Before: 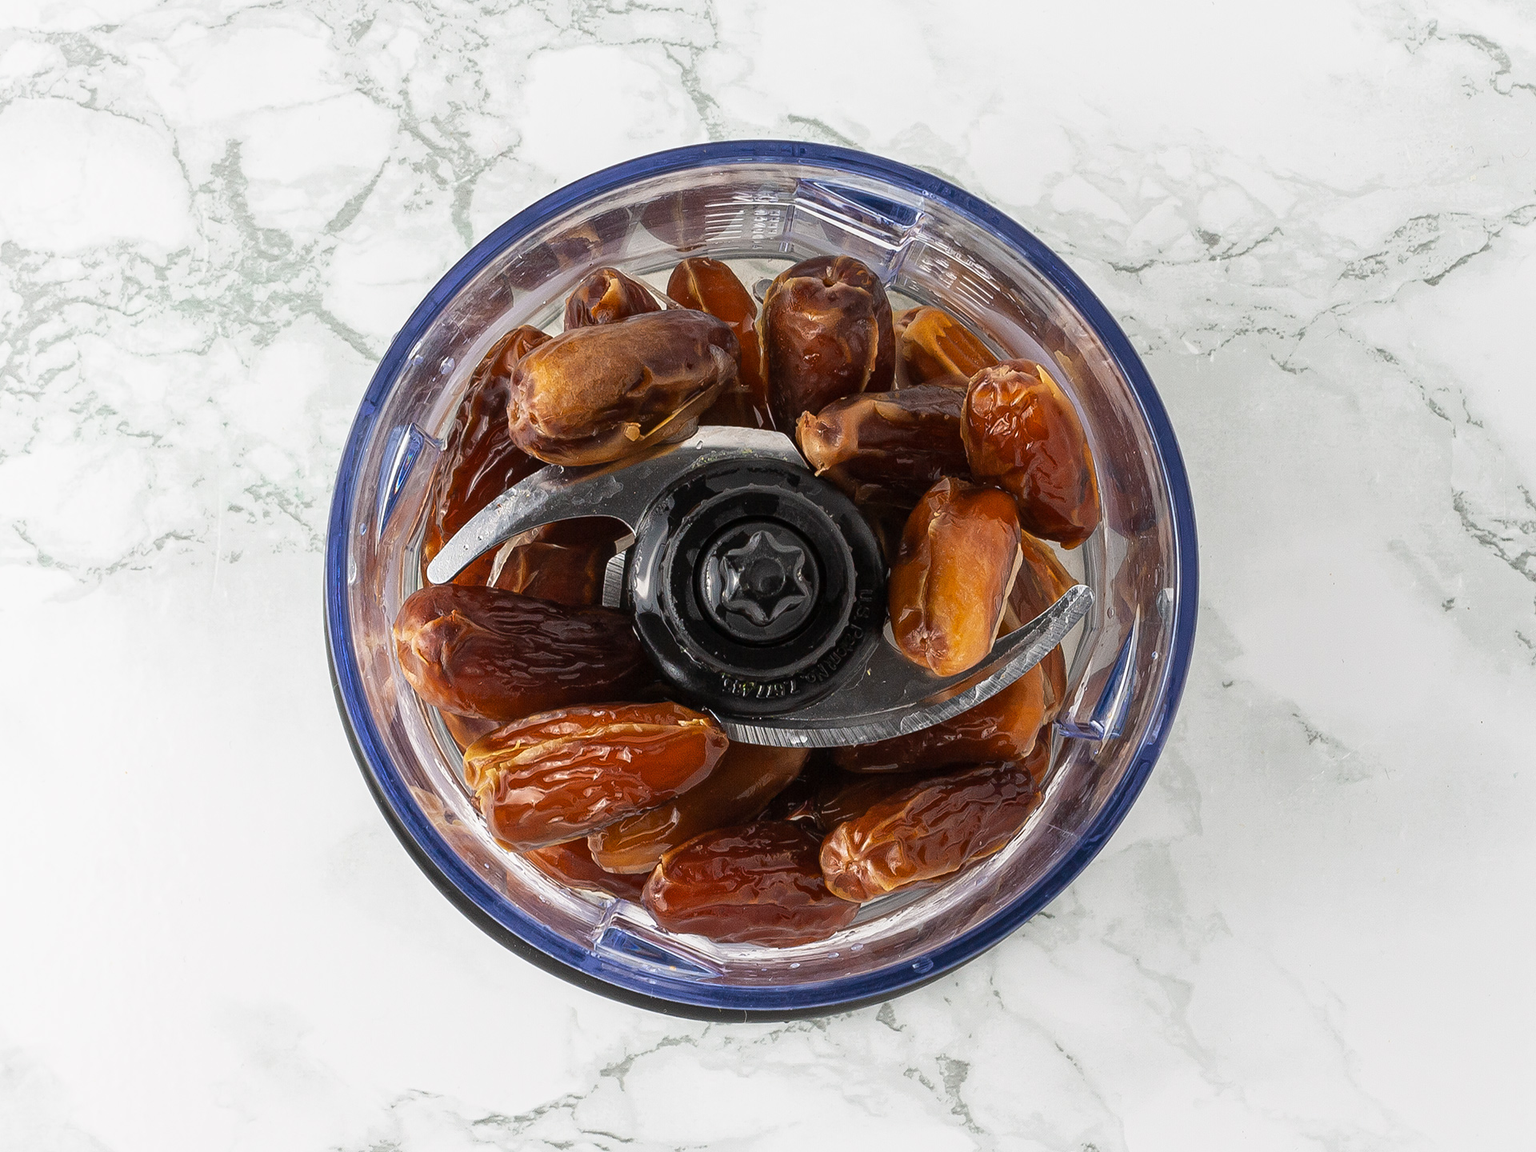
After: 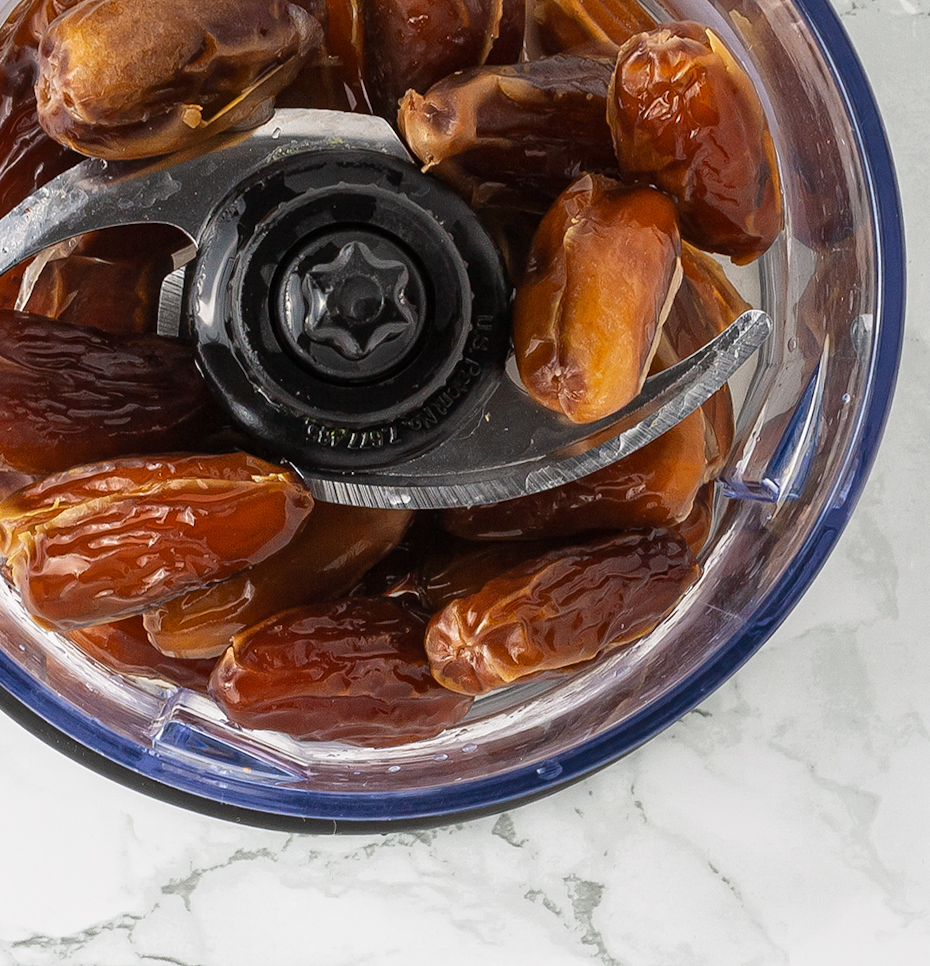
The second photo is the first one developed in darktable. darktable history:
rotate and perspective: rotation 0.074°, lens shift (vertical) 0.096, lens shift (horizontal) -0.041, crop left 0.043, crop right 0.952, crop top 0.024, crop bottom 0.979
crop and rotate: left 29.237%, top 31.152%, right 19.807%
